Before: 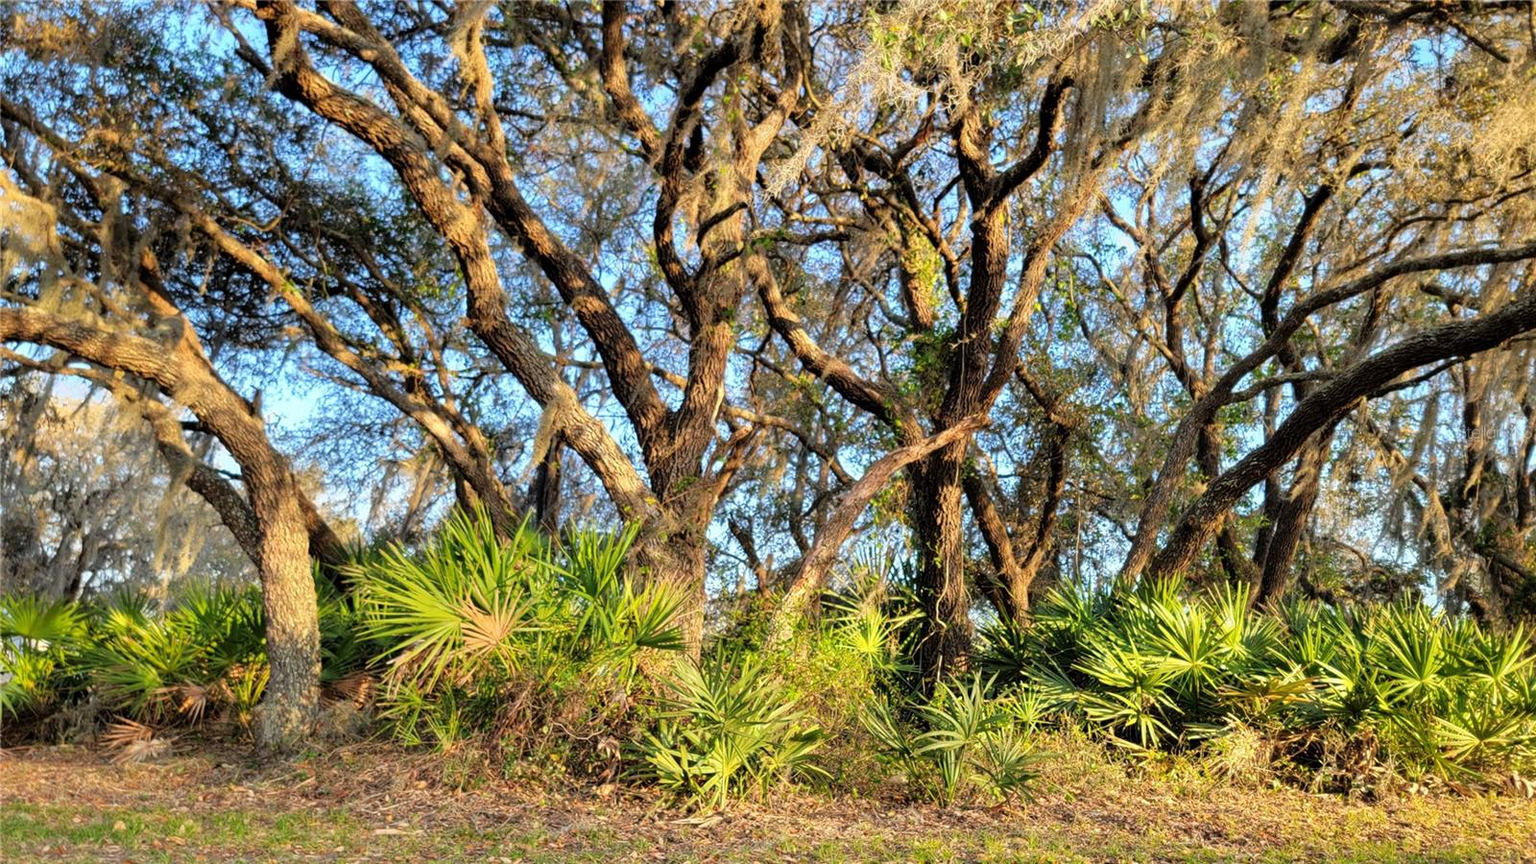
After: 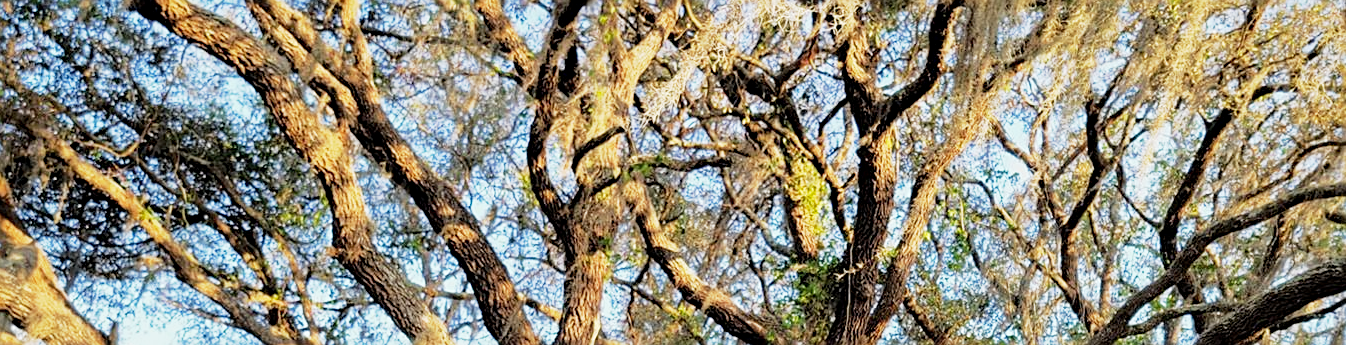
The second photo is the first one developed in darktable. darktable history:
sharpen: on, module defaults
contrast brightness saturation: saturation -0.055
crop and rotate: left 9.643%, top 9.385%, right 6.201%, bottom 52.233%
shadows and highlights: shadows 30.03
exposure: black level correction 0.002, compensate highlight preservation false
tone equalizer: -8 EV -0.433 EV, -7 EV -0.393 EV, -6 EV -0.329 EV, -5 EV -0.232 EV, -3 EV 0.256 EV, -2 EV 0.348 EV, -1 EV 0.369 EV, +0 EV 0.392 EV
base curve: curves: ch0 [(0, 0) (0.088, 0.125) (0.176, 0.251) (0.354, 0.501) (0.613, 0.749) (1, 0.877)], preserve colors none
